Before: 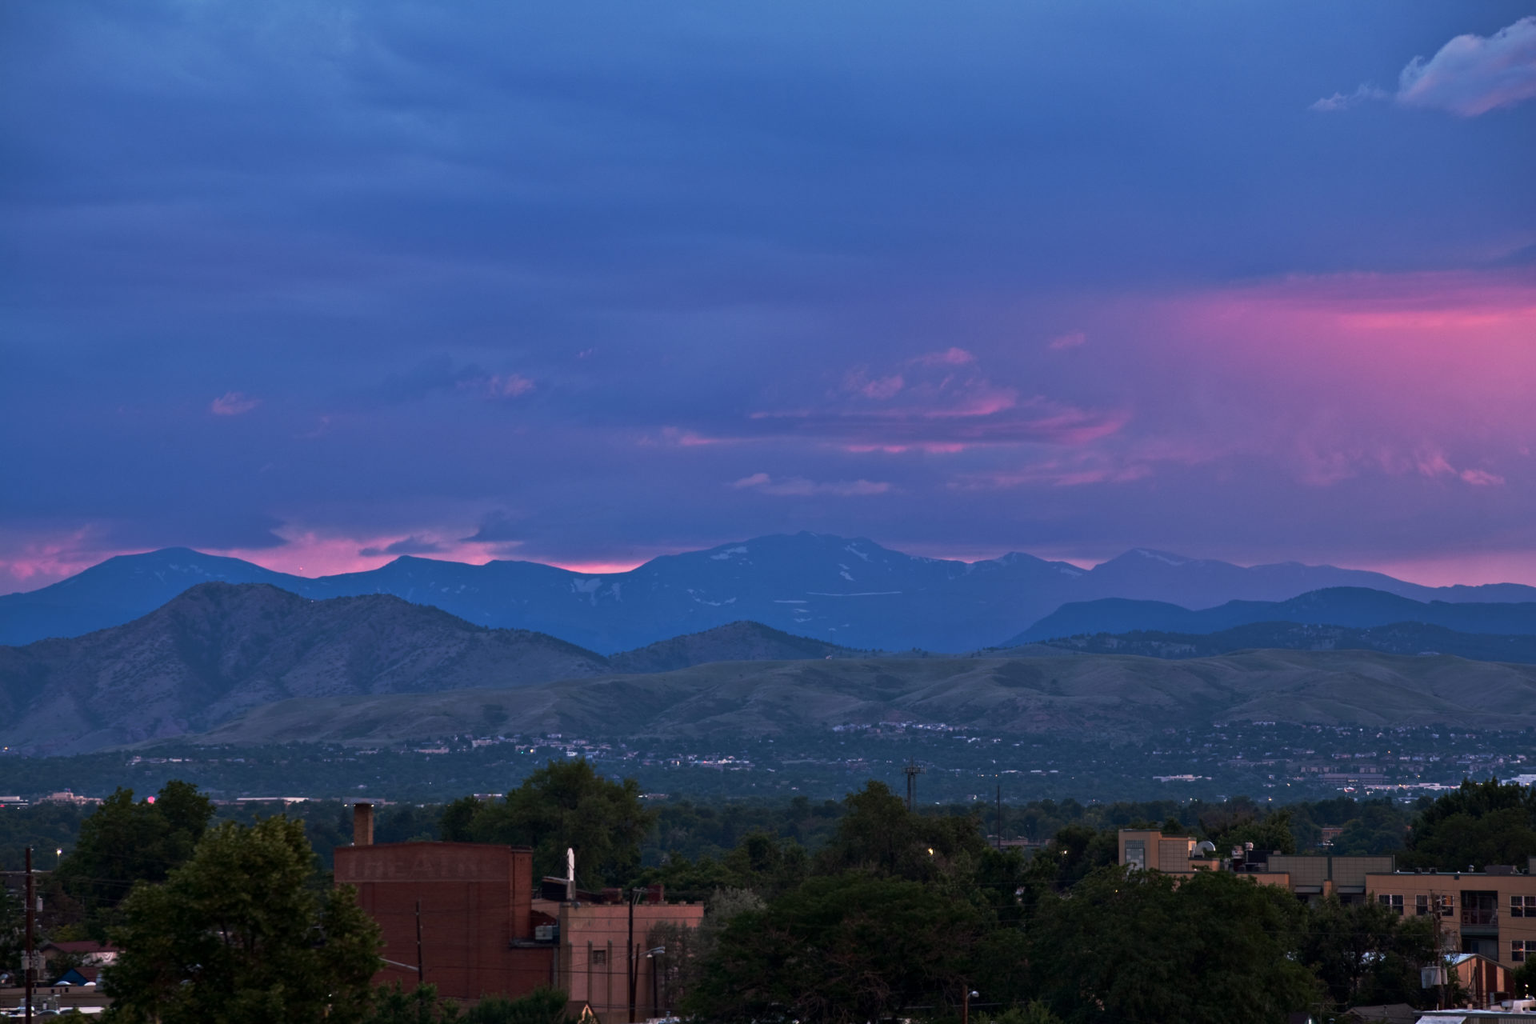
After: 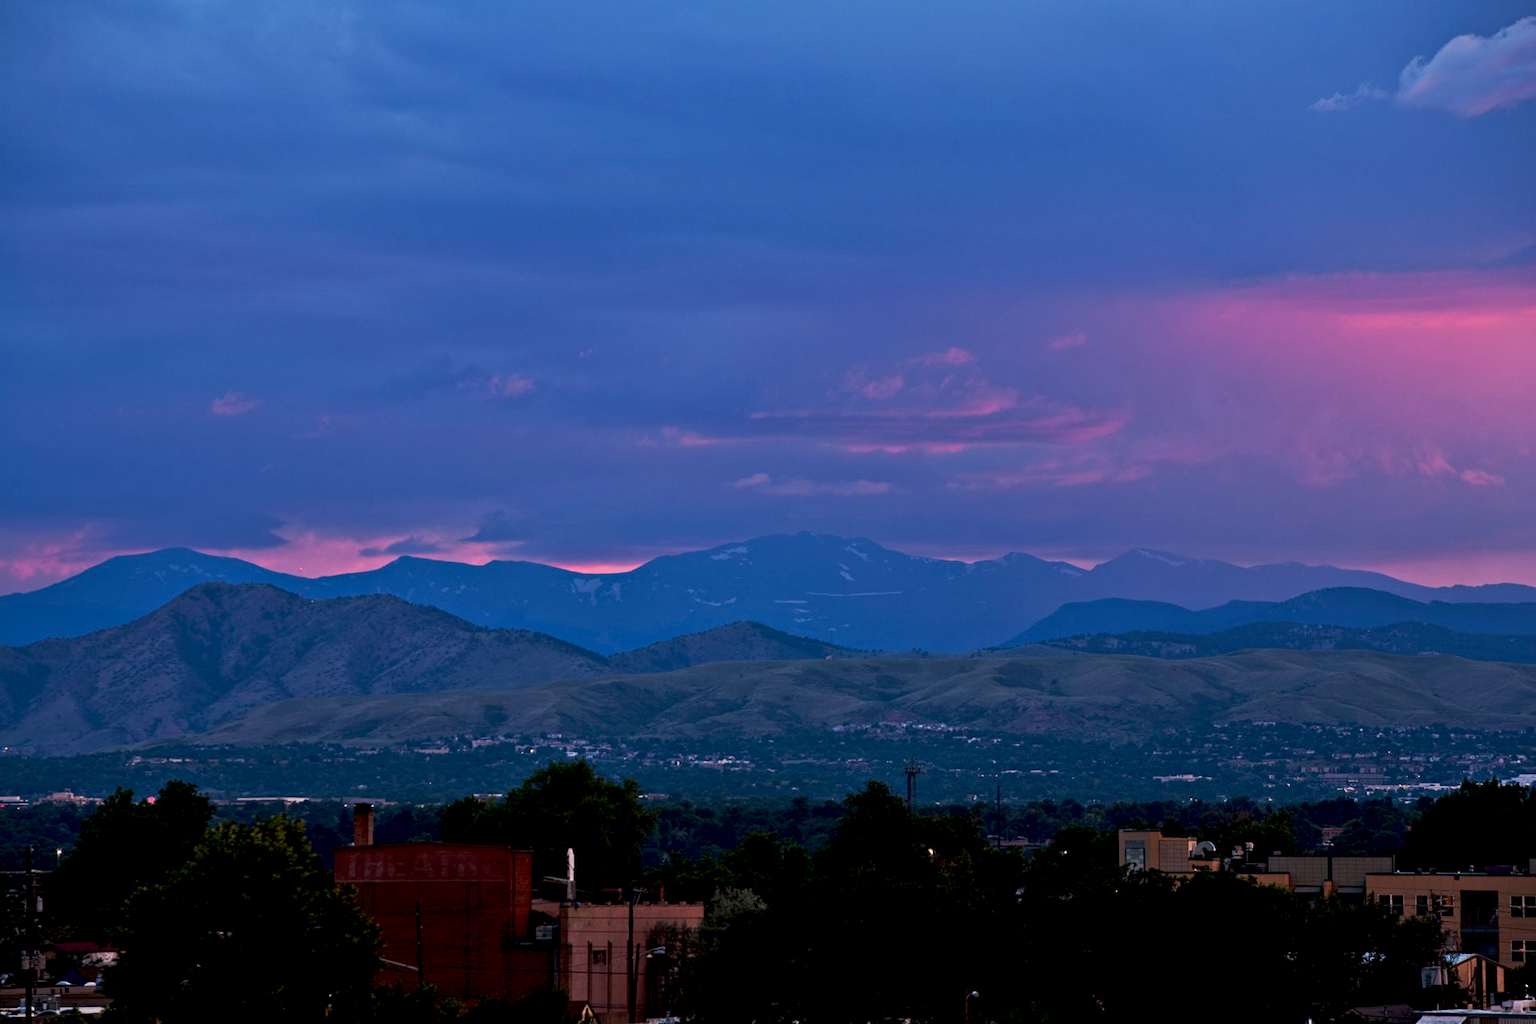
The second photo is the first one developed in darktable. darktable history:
base curve: curves: ch0 [(0.017, 0) (0.425, 0.441) (0.844, 0.933) (1, 1)], preserve colors none
contrast equalizer: y [[0.439, 0.44, 0.442, 0.457, 0.493, 0.498], [0.5 ×6], [0.5 ×6], [0 ×6], [0 ×6]], mix 0.59
